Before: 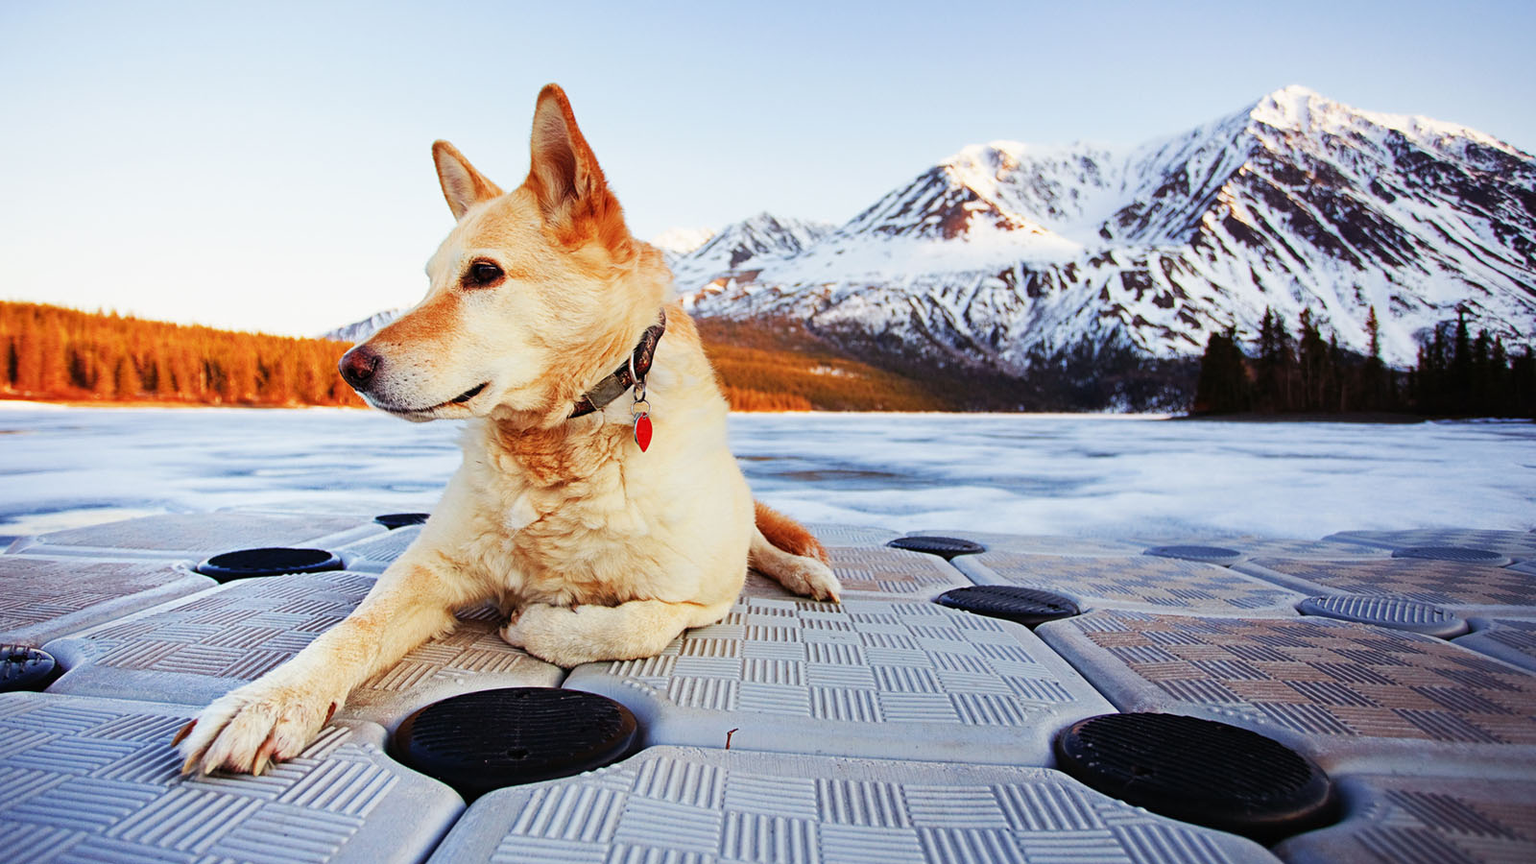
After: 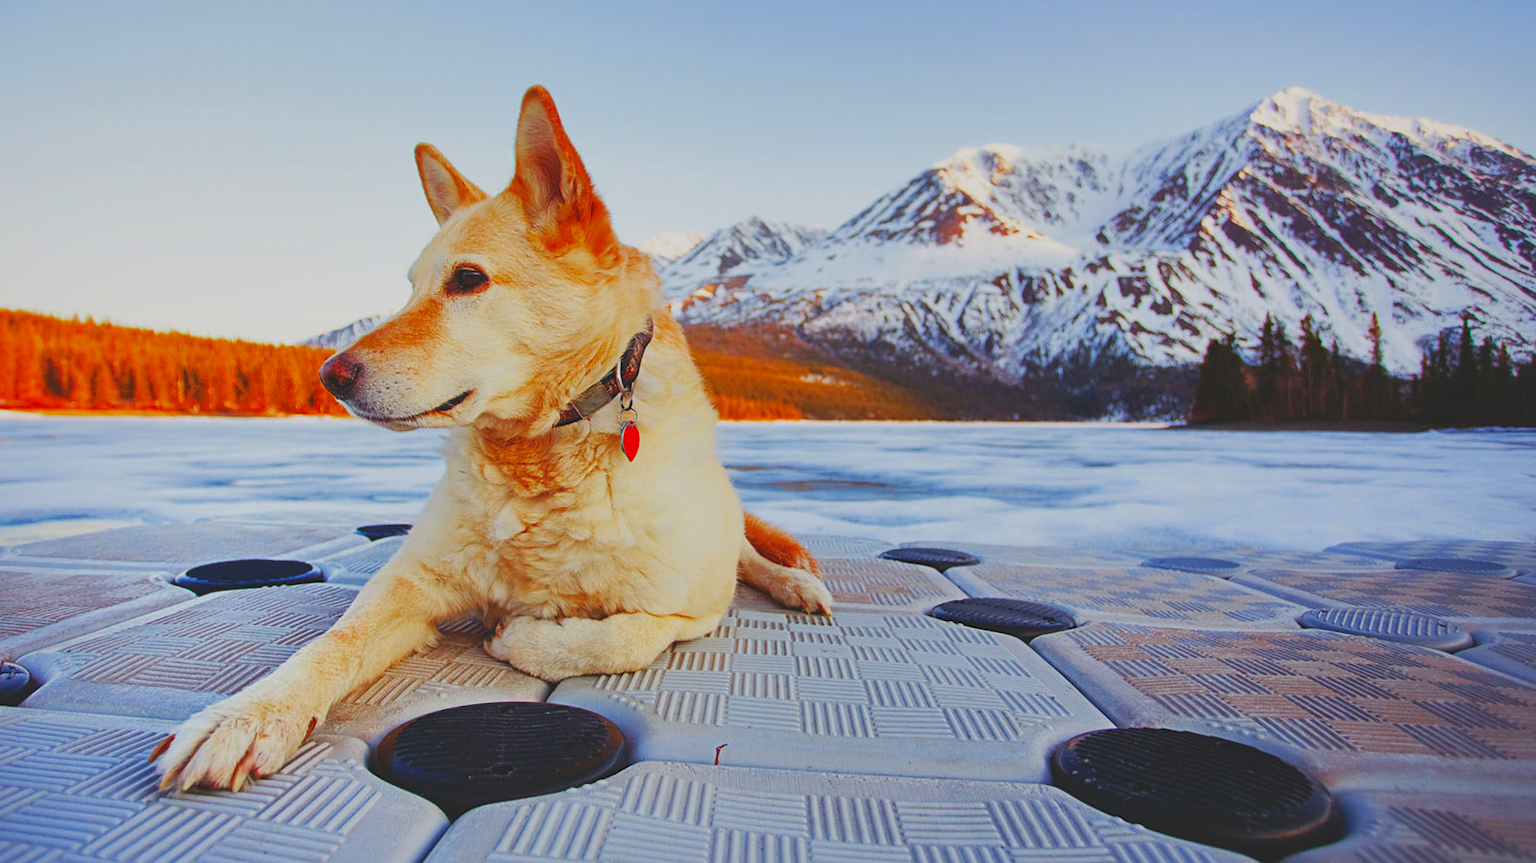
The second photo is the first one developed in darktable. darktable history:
contrast brightness saturation: contrast -0.19, saturation 0.19
crop: left 1.743%, right 0.268%, bottom 2.011%
shadows and highlights: on, module defaults
